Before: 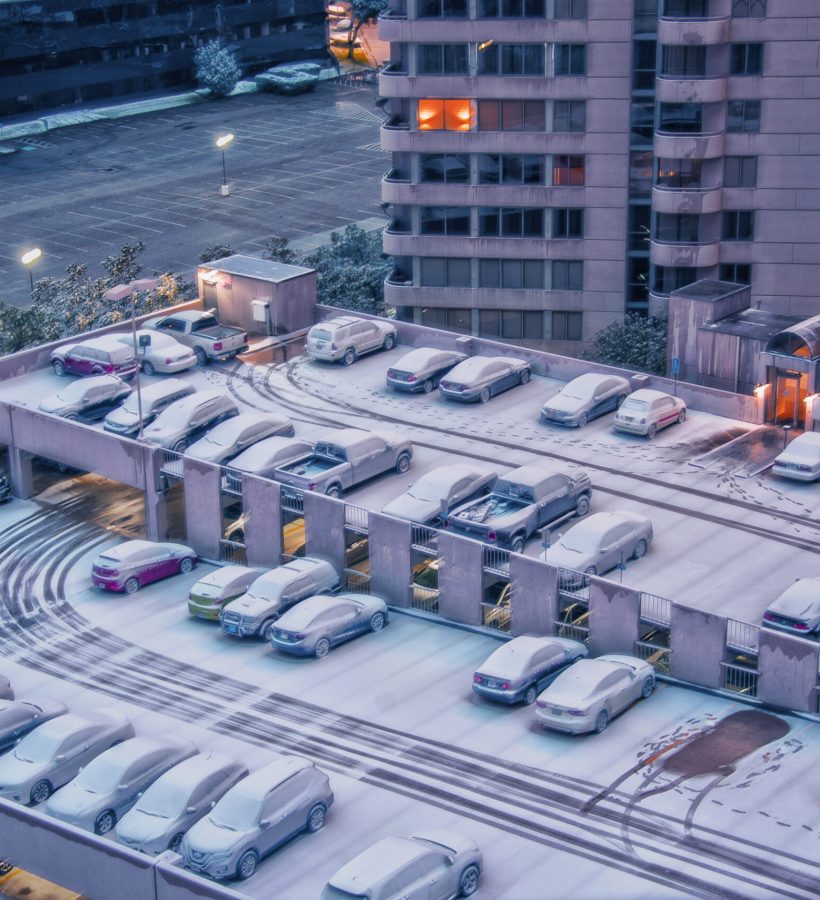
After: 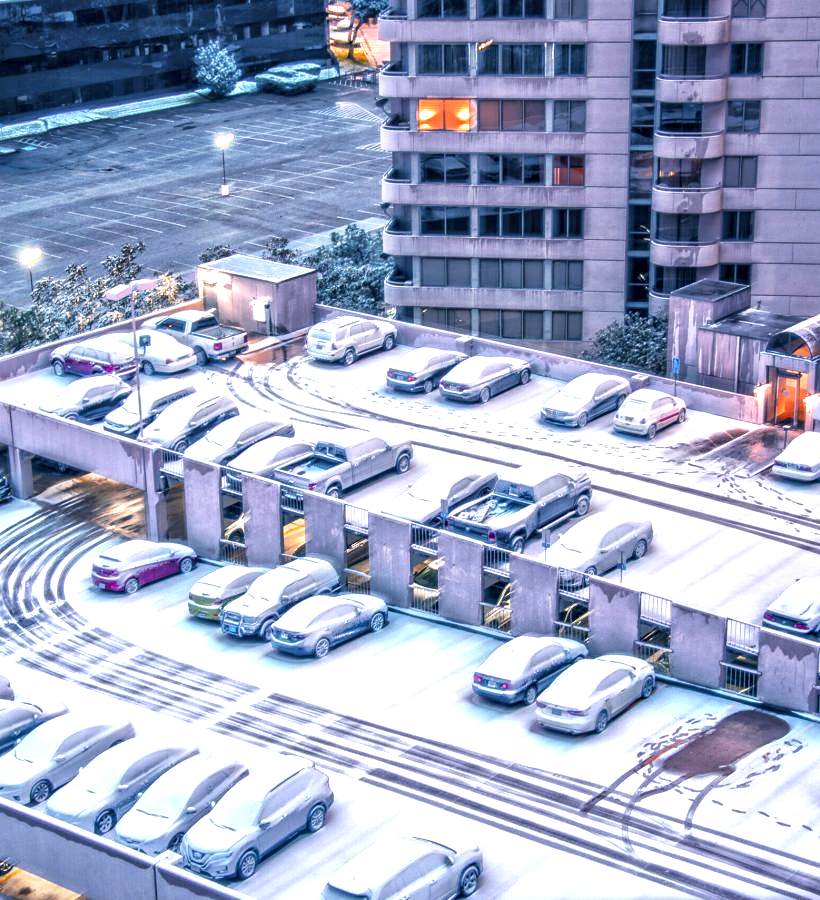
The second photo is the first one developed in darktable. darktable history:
exposure: black level correction 0, exposure 1.022 EV, compensate exposure bias true, compensate highlight preservation false
sharpen: amount 0.211
local contrast: detail 150%
